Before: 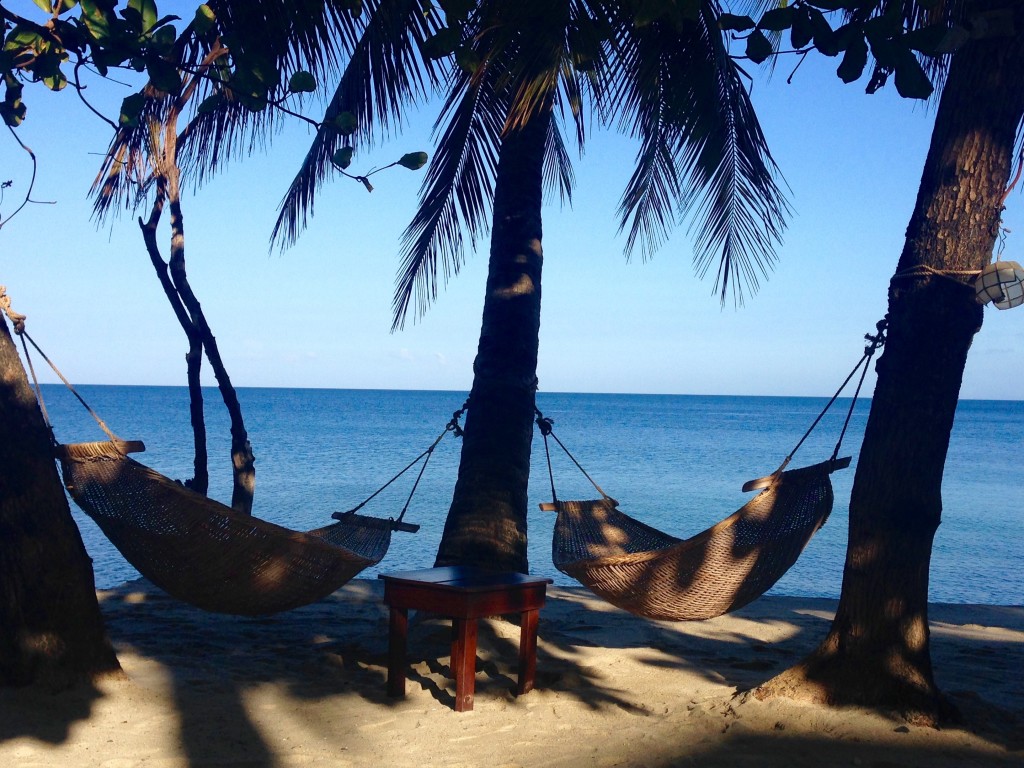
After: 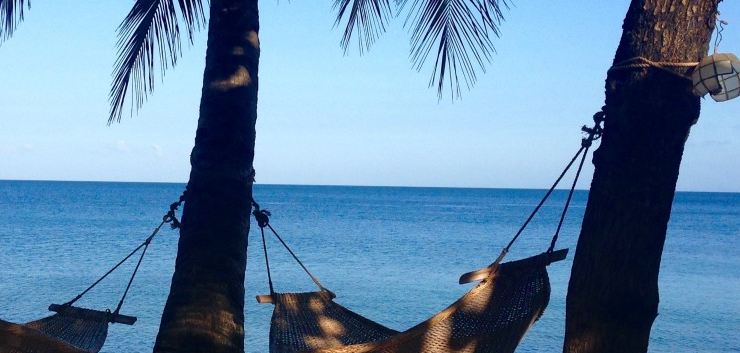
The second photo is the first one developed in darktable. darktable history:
crop and rotate: left 27.695%, top 27.094%, bottom 26.897%
